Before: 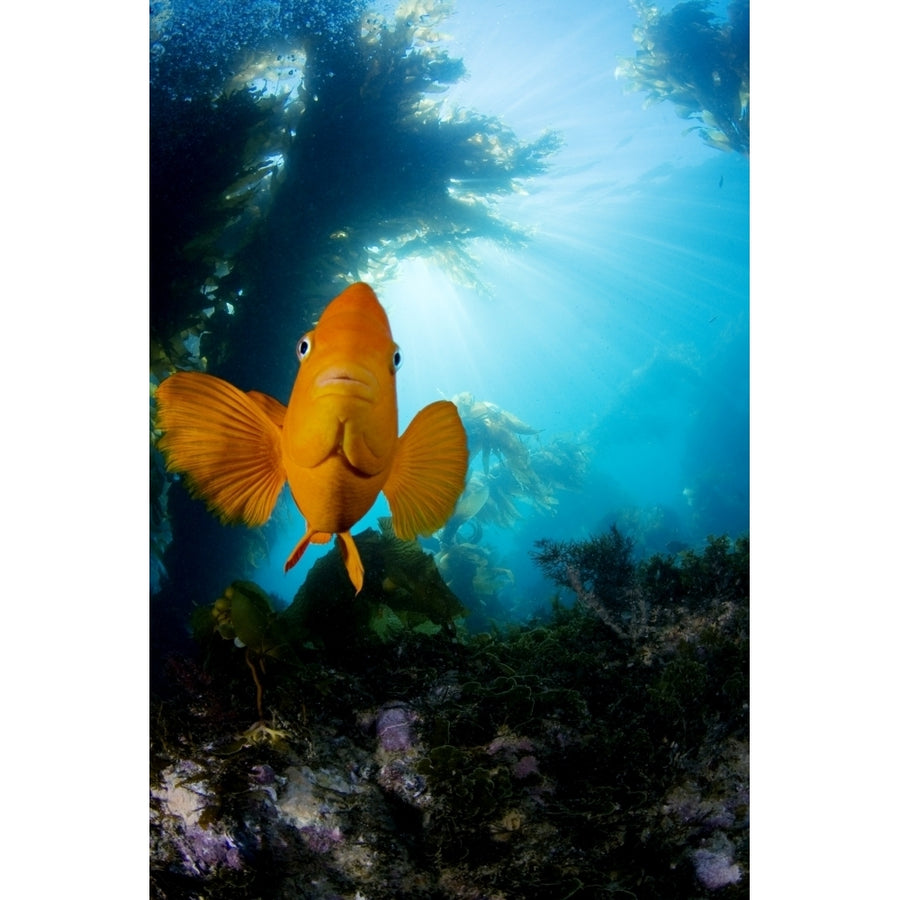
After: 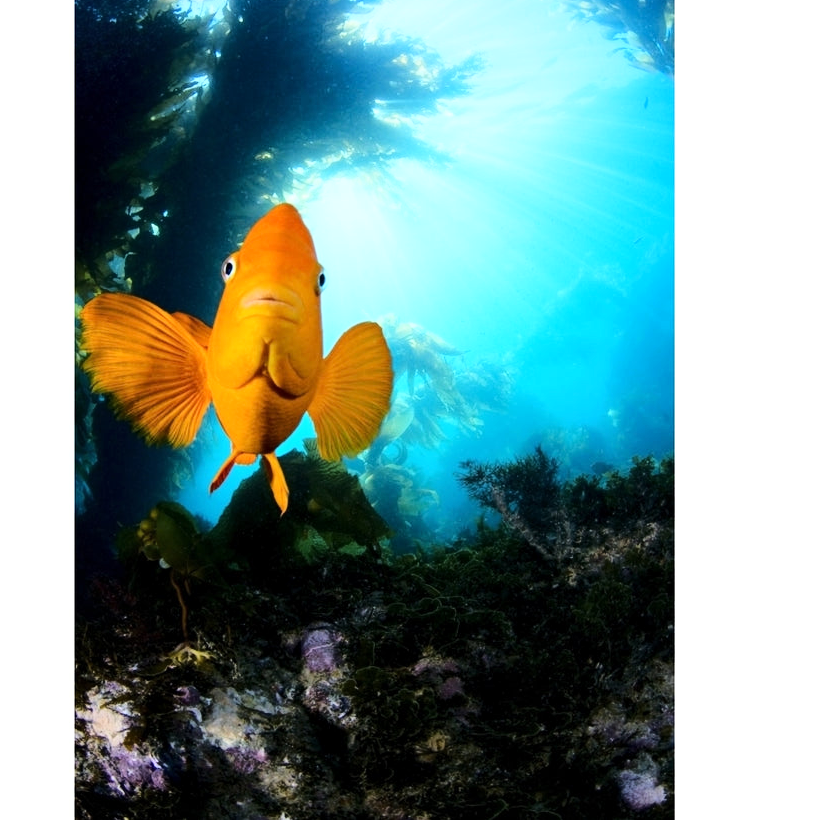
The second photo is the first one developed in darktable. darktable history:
crop and rotate: left 8.429%, top 8.868%
local contrast: mode bilateral grid, contrast 15, coarseness 36, detail 106%, midtone range 0.2
base curve: curves: ch0 [(0, 0) (0.028, 0.03) (0.121, 0.232) (0.46, 0.748) (0.859, 0.968) (1, 1)]
